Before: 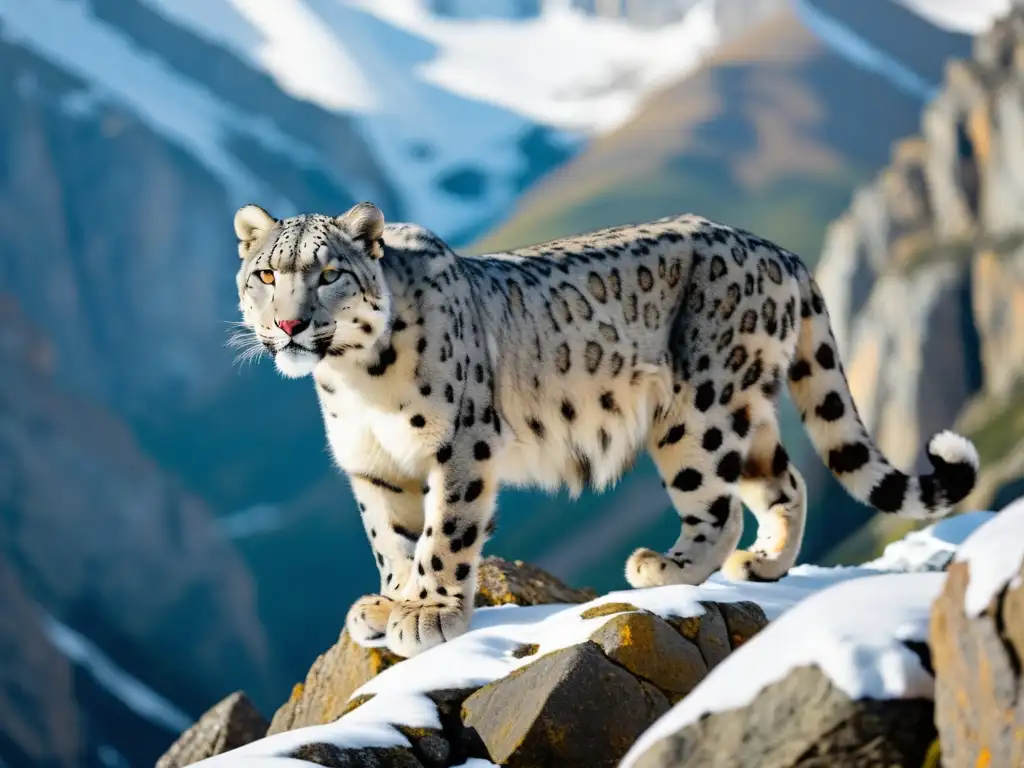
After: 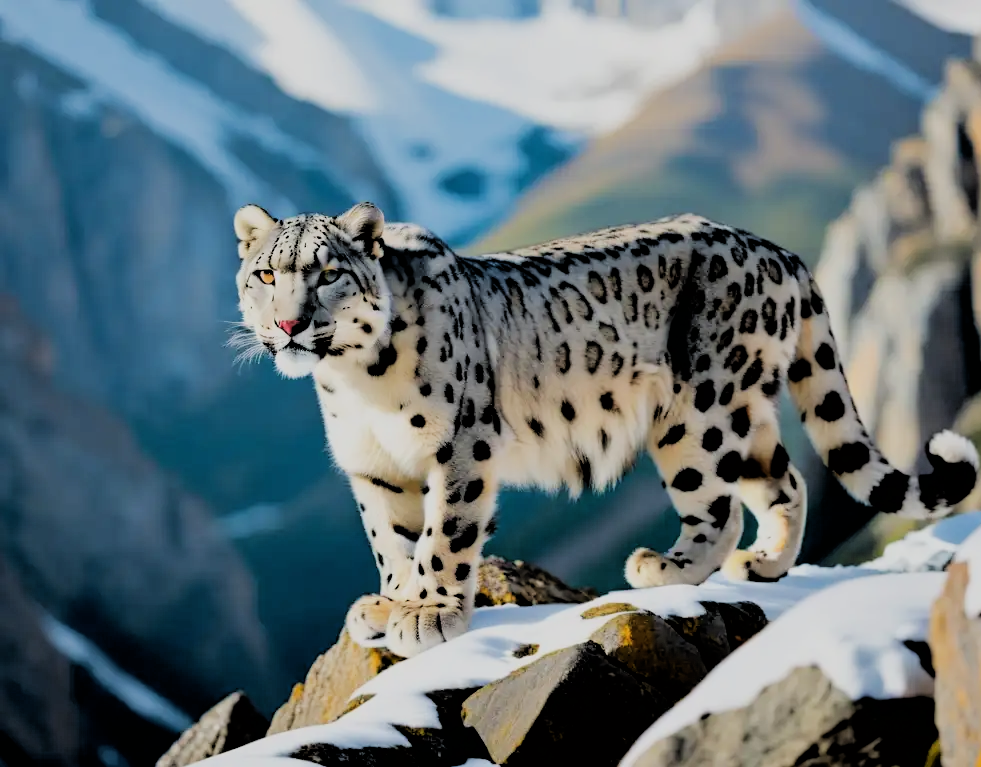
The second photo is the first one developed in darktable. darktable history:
filmic rgb: black relative exposure -2.73 EV, white relative exposure 4.56 EV, threshold 3.06 EV, hardness 1.77, contrast 1.267, enable highlight reconstruction true
crop: right 4.141%, bottom 0.05%
